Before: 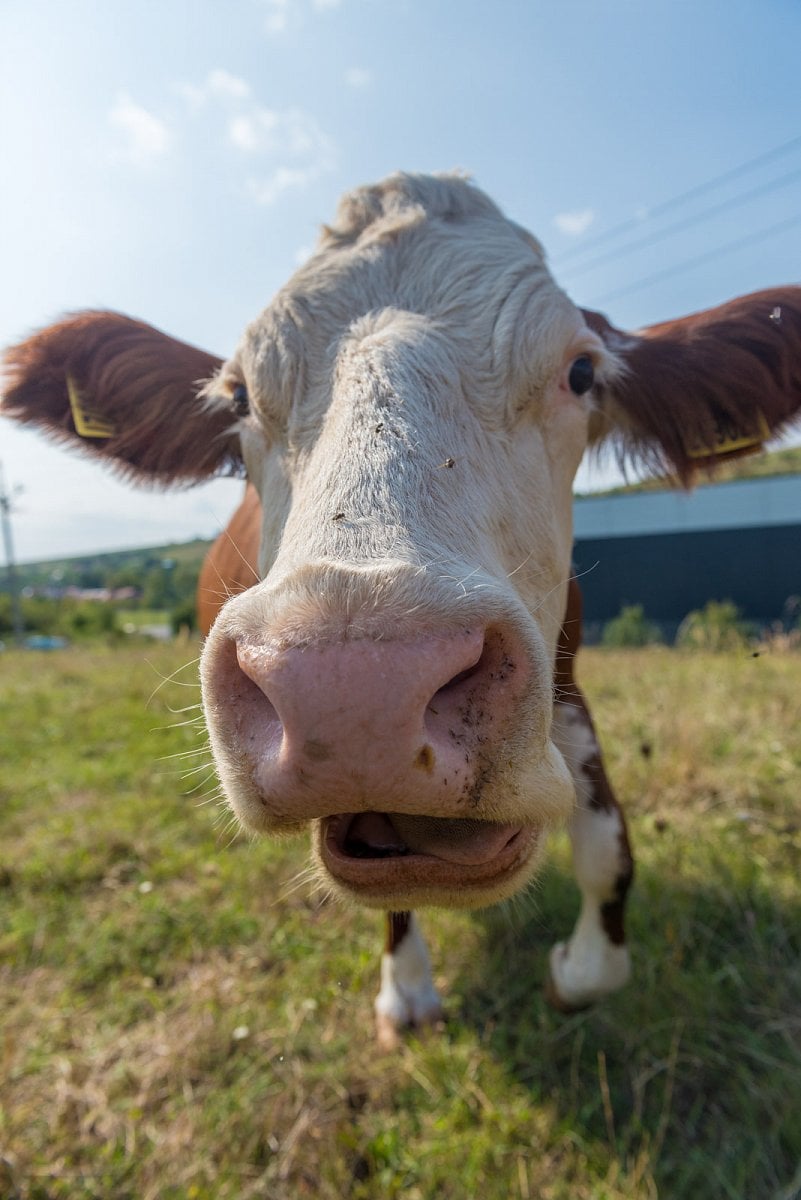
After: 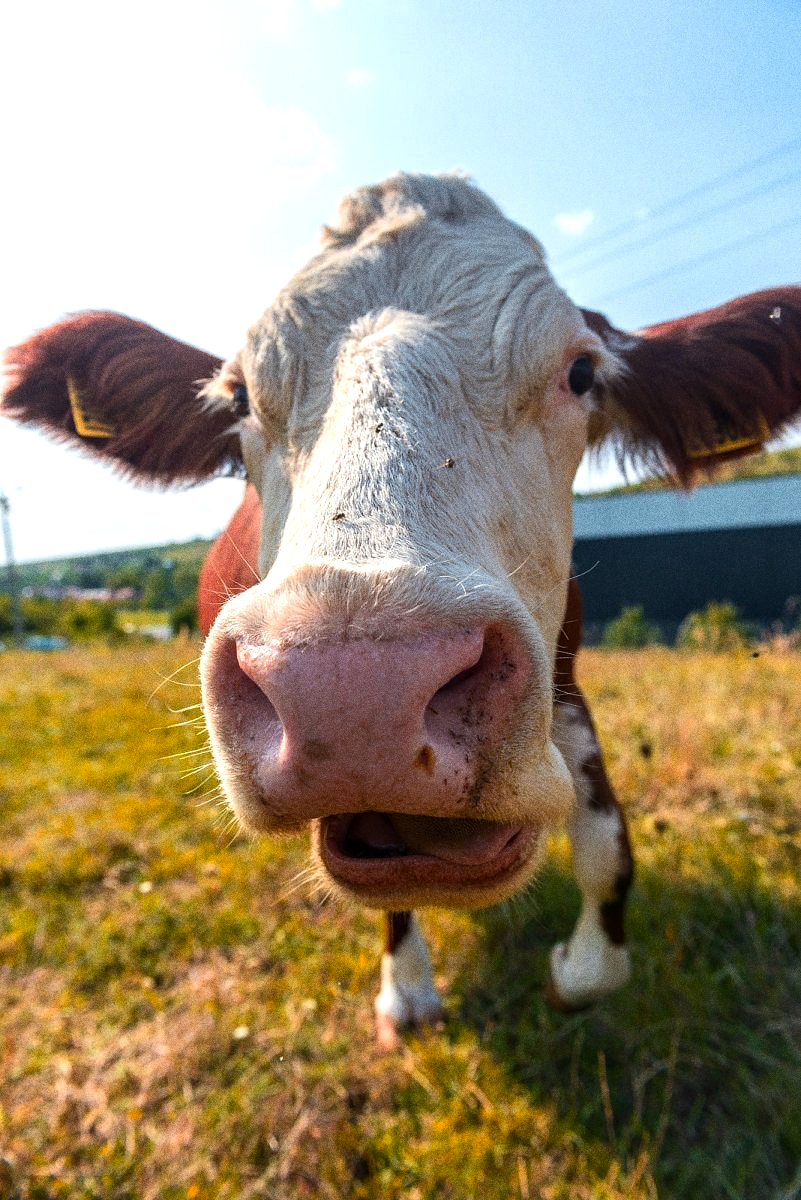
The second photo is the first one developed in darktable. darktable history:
grain: coarseness 0.09 ISO, strength 40%
color zones: curves: ch1 [(0.24, 0.629) (0.75, 0.5)]; ch2 [(0.255, 0.454) (0.745, 0.491)], mix 102.12%
tone equalizer: -8 EV -0.75 EV, -7 EV -0.7 EV, -6 EV -0.6 EV, -5 EV -0.4 EV, -3 EV 0.4 EV, -2 EV 0.6 EV, -1 EV 0.7 EV, +0 EV 0.75 EV, edges refinement/feathering 500, mask exposure compensation -1.57 EV, preserve details no
levels: mode automatic
